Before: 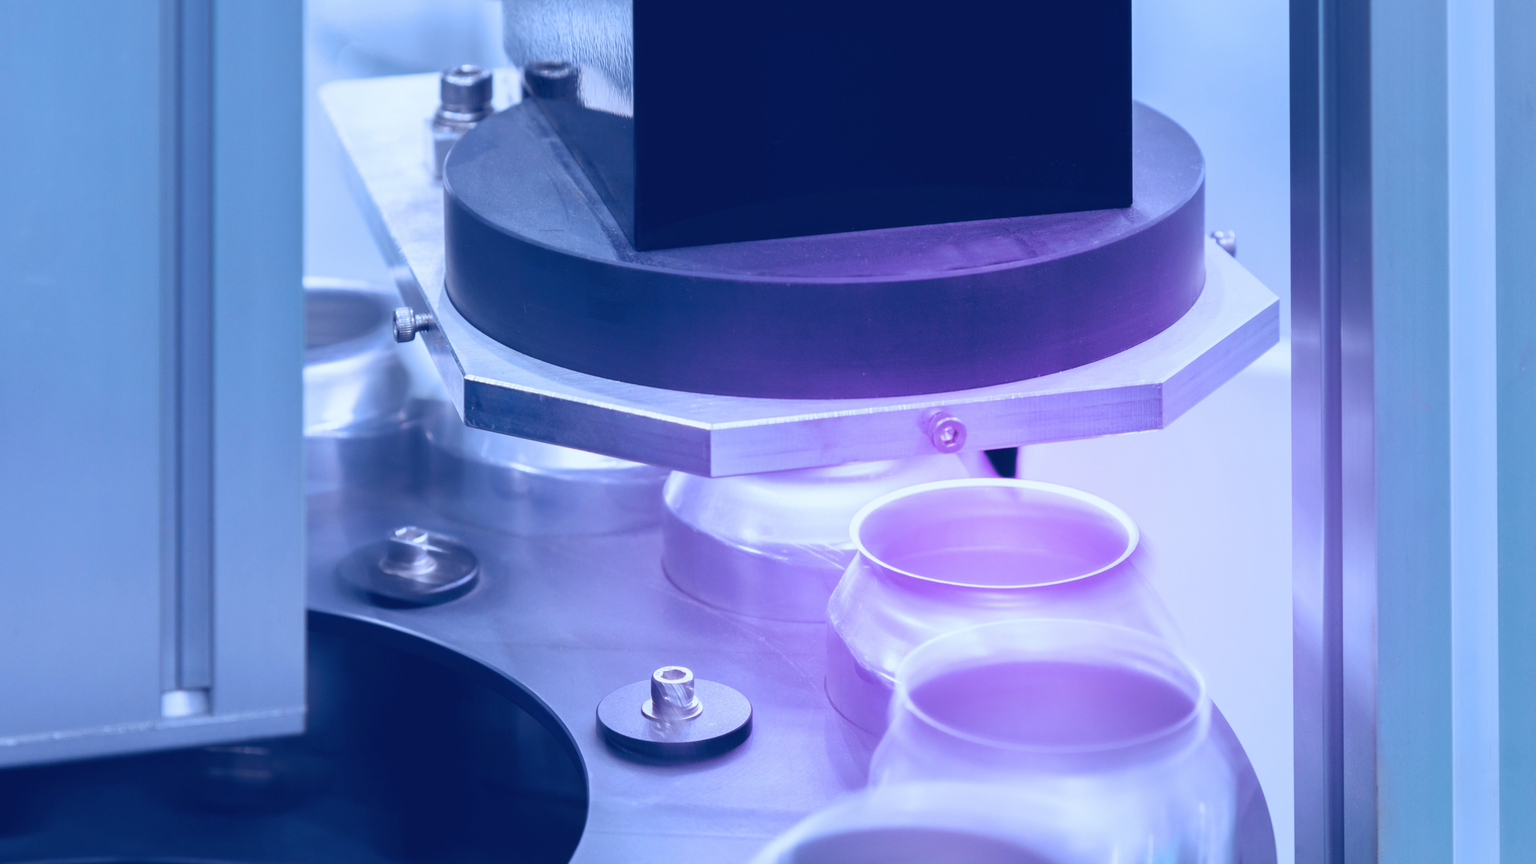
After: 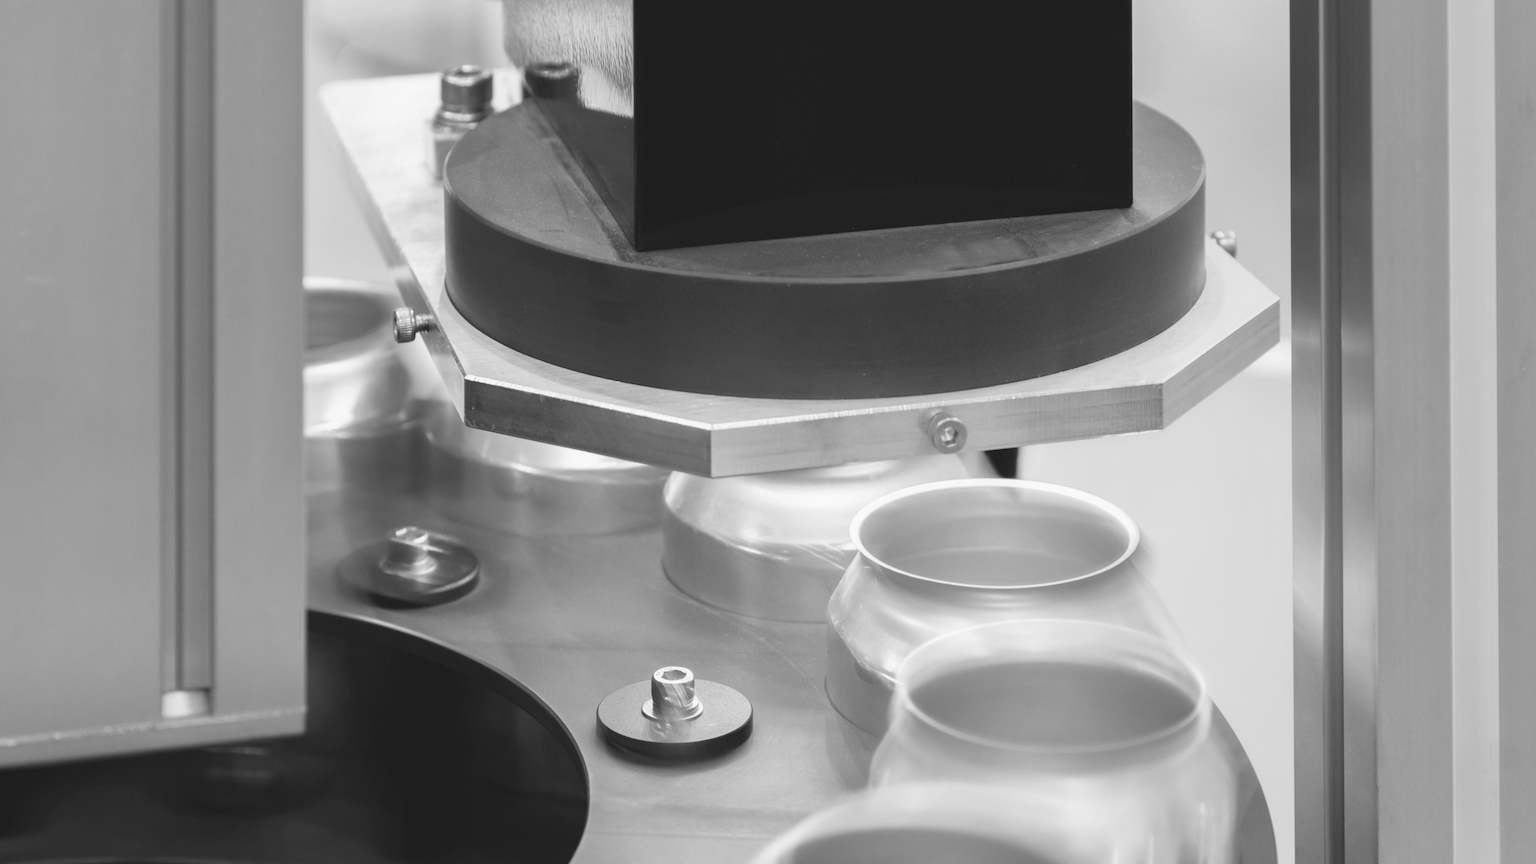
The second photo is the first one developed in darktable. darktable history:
levels: levels [0, 0.492, 0.984]
monochrome: on, module defaults
white balance: red 0.948, green 1.02, blue 1.176
contrast brightness saturation: contrast 0.04, saturation 0.16
